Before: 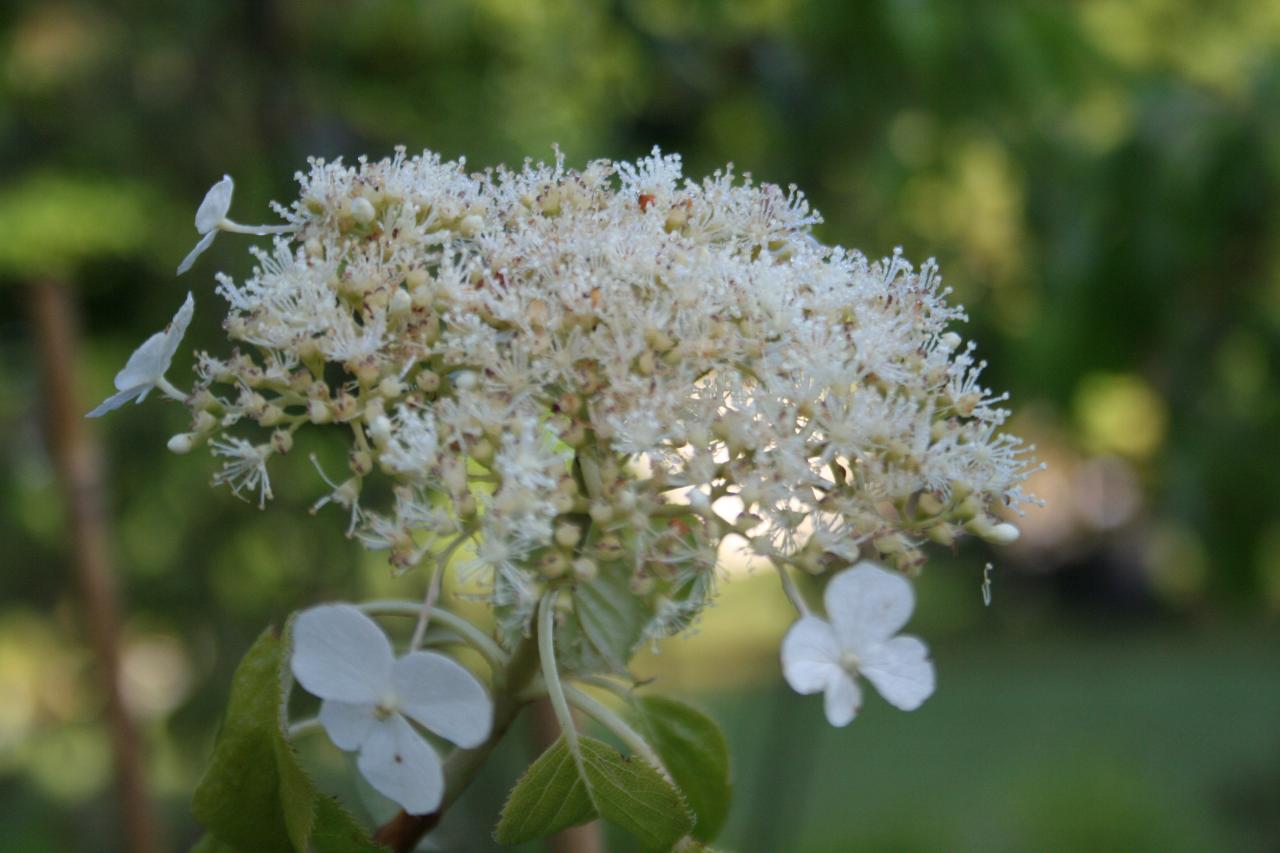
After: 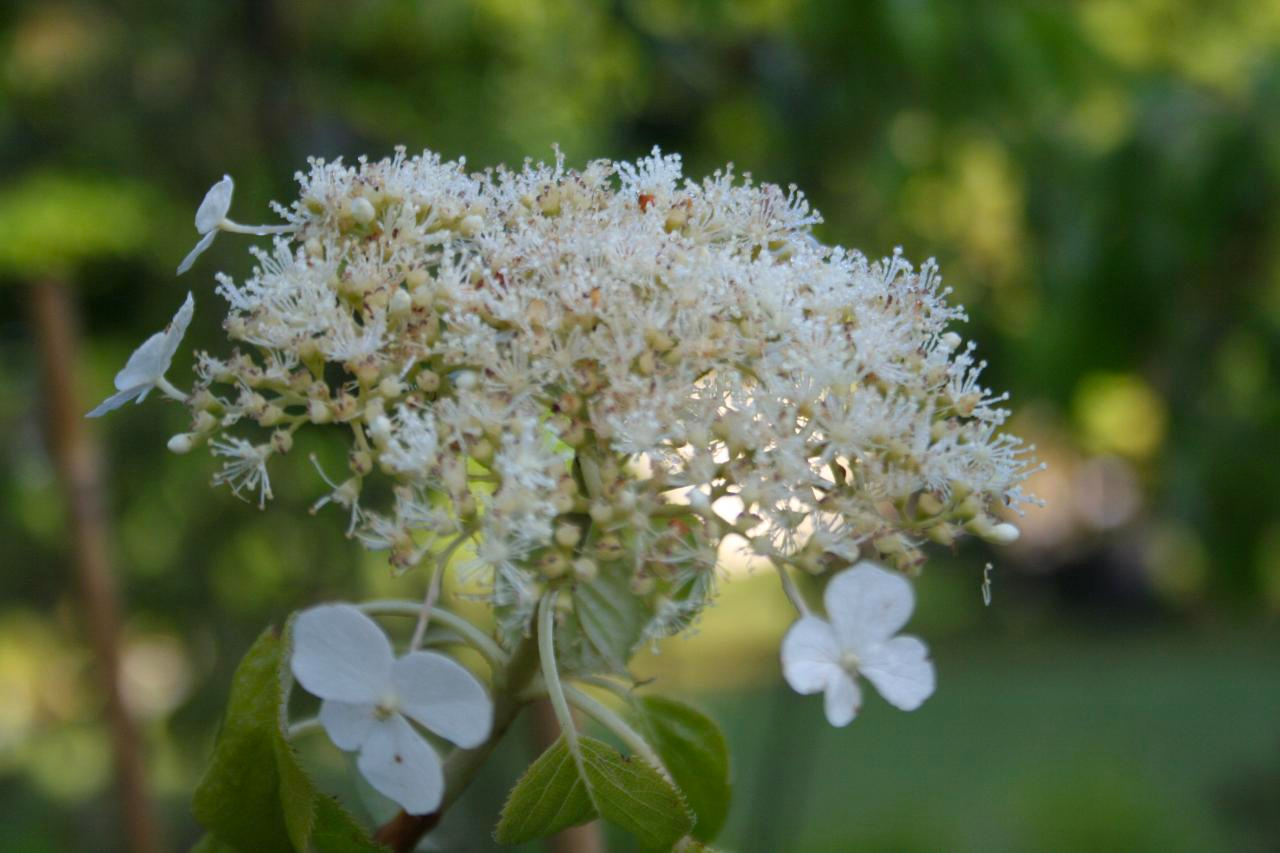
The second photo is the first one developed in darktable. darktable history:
color balance: output saturation 110%
white balance: red 1, blue 1
